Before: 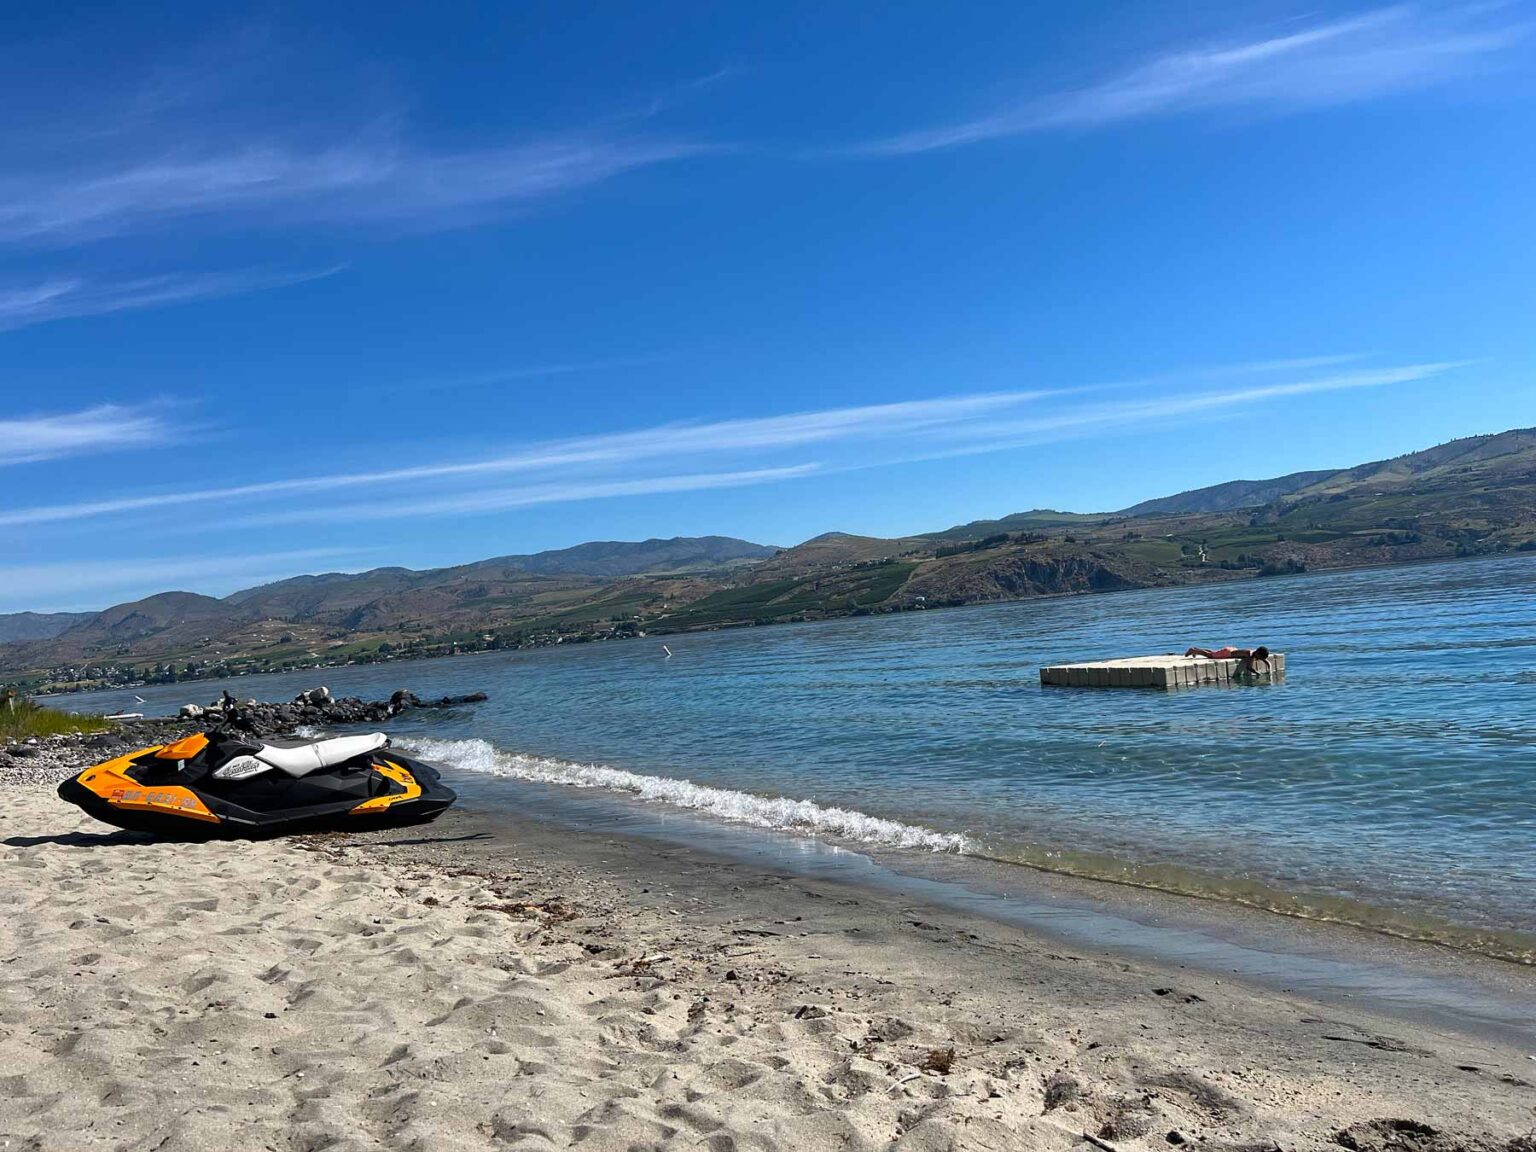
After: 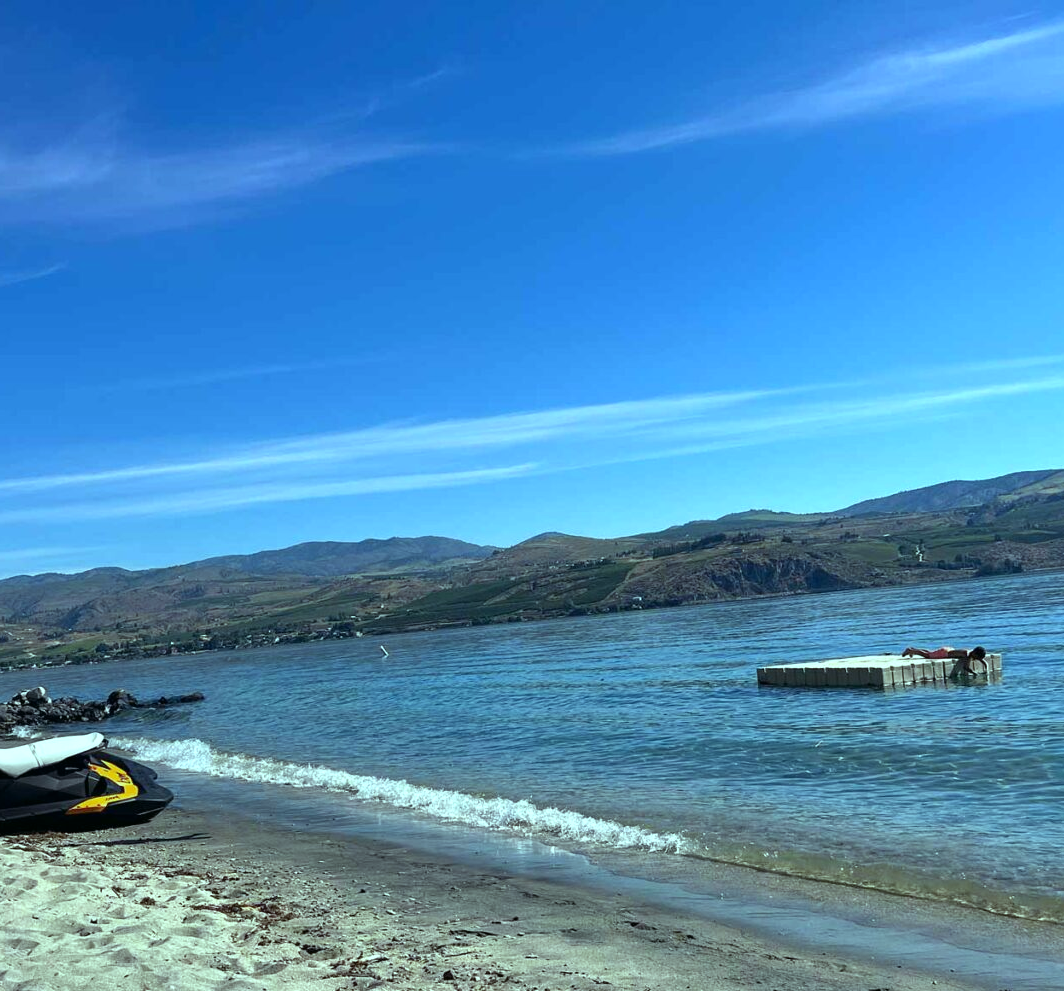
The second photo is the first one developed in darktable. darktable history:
crop: left 18.479%, right 12.2%, bottom 13.971%
color balance: mode lift, gamma, gain (sRGB), lift [0.997, 0.979, 1.021, 1.011], gamma [1, 1.084, 0.916, 0.998], gain [1, 0.87, 1.13, 1.101], contrast 4.55%, contrast fulcrum 38.24%, output saturation 104.09%
exposure: compensate highlight preservation false
